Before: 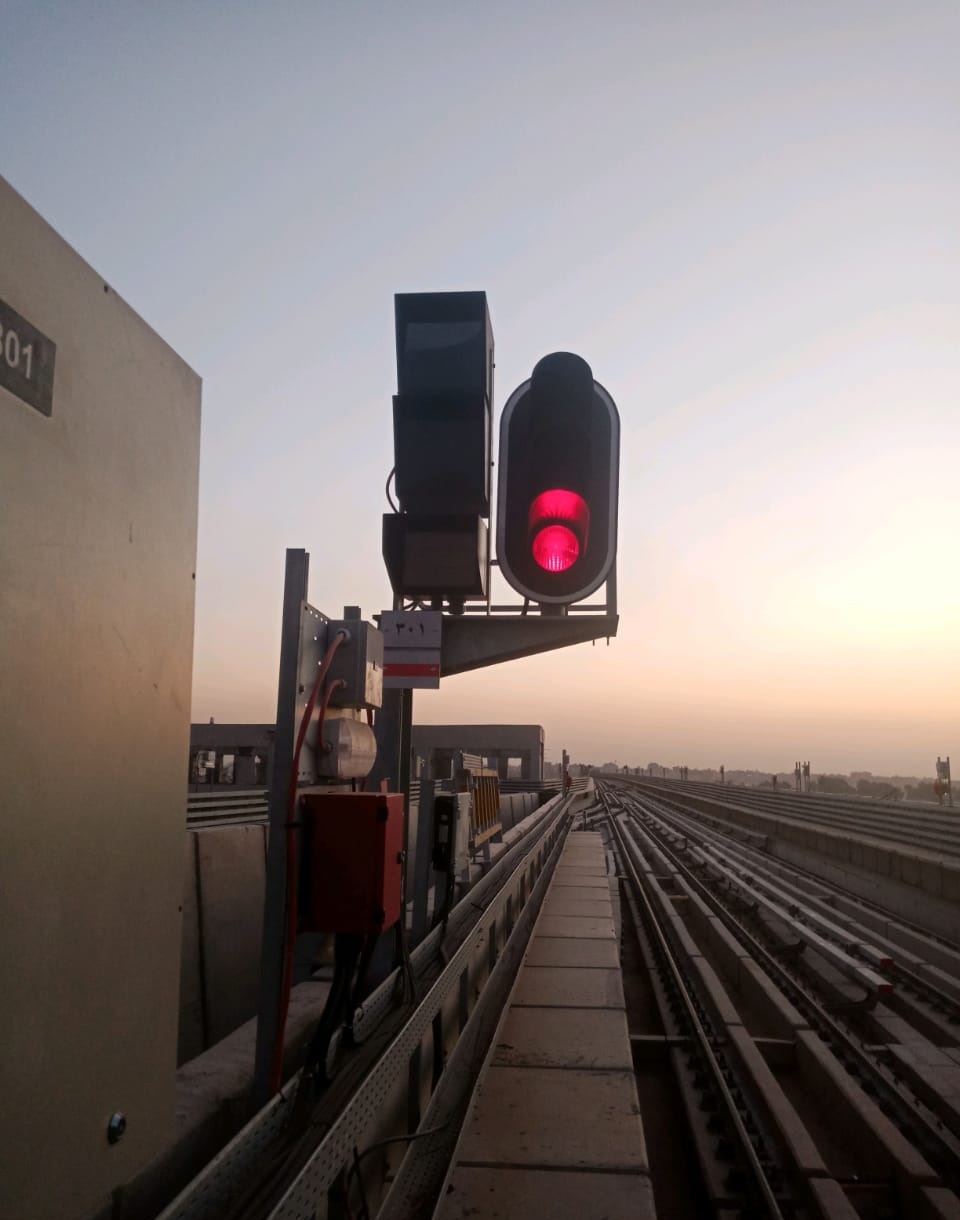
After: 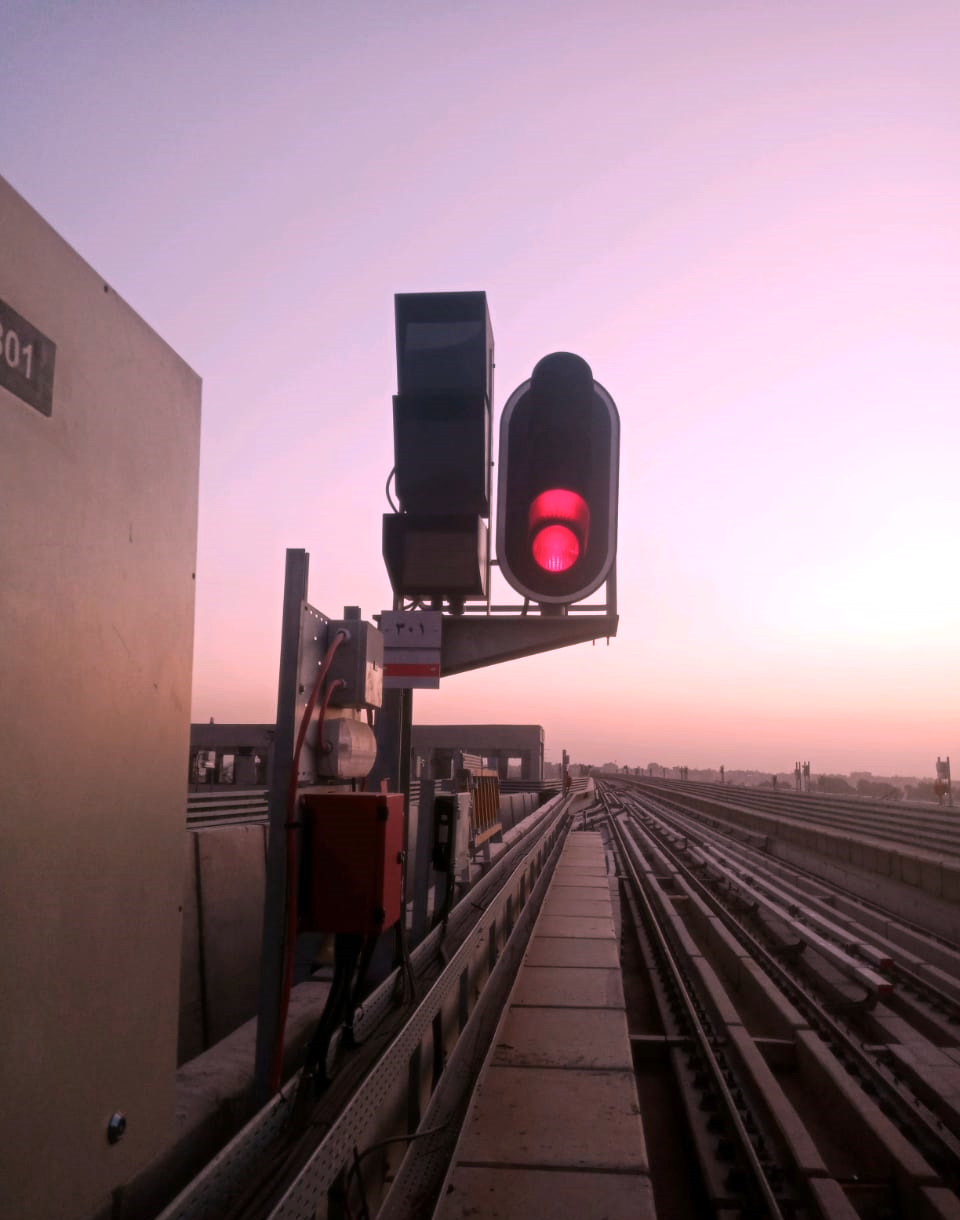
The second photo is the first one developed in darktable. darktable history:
soften: size 10%, saturation 50%, brightness 0.2 EV, mix 10%
white balance: red 1.188, blue 1.11
